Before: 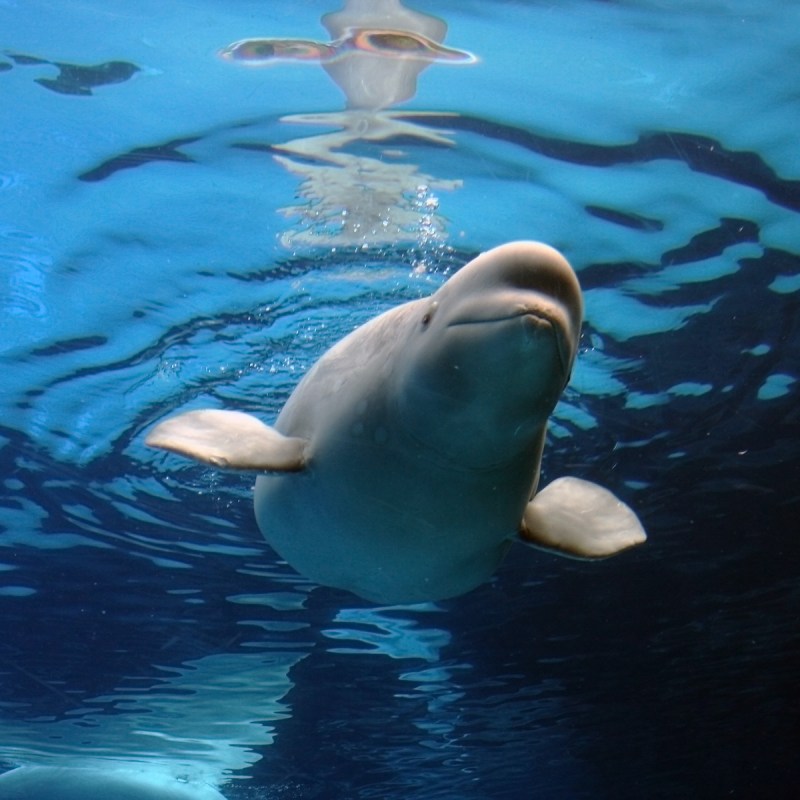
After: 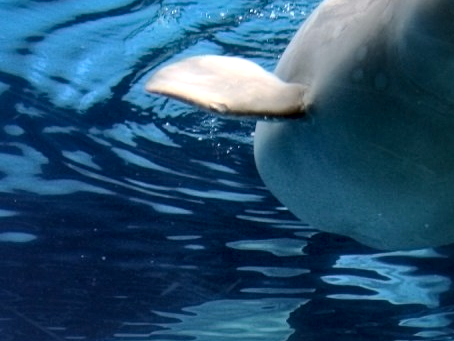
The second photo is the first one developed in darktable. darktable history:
crop: top 44.309%, right 43.234%, bottom 13.01%
local contrast: mode bilateral grid, contrast 44, coarseness 69, detail 215%, midtone range 0.2
exposure: black level correction 0, compensate highlight preservation false
